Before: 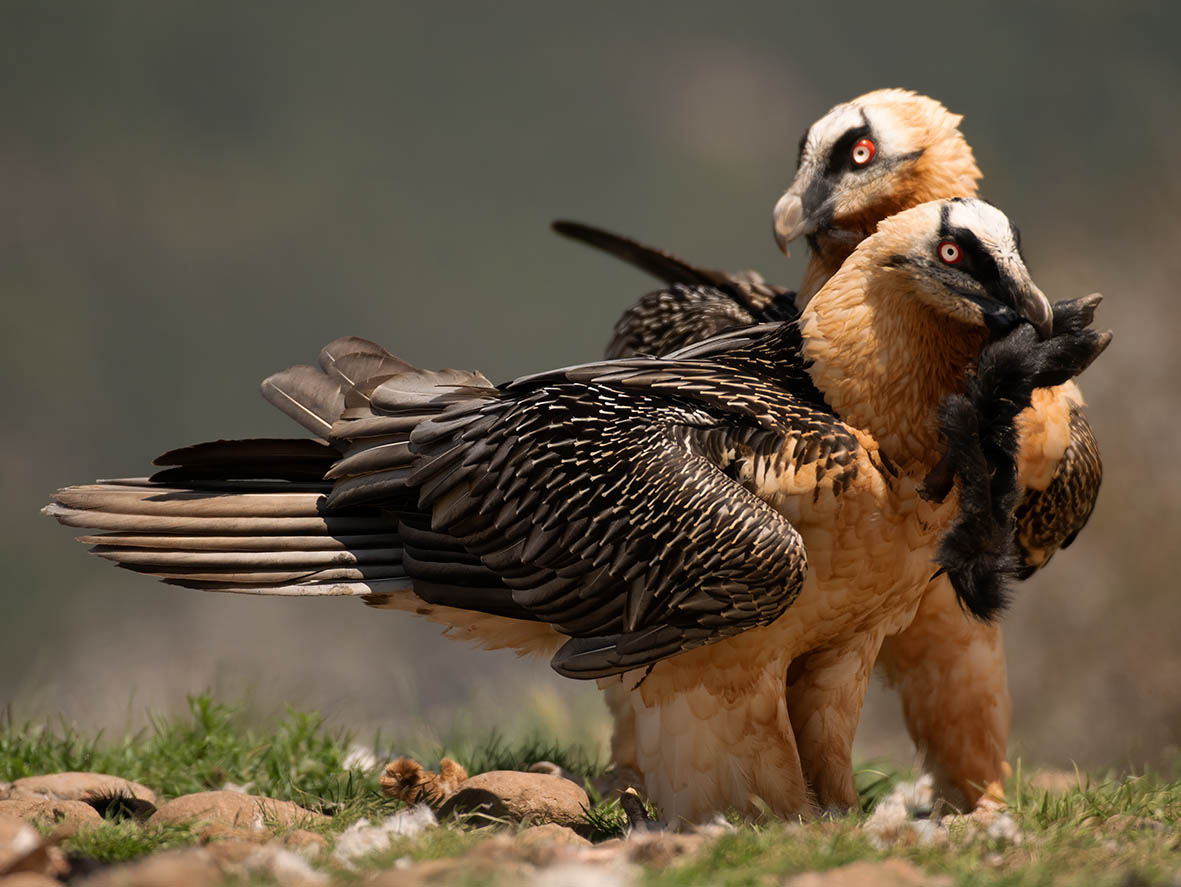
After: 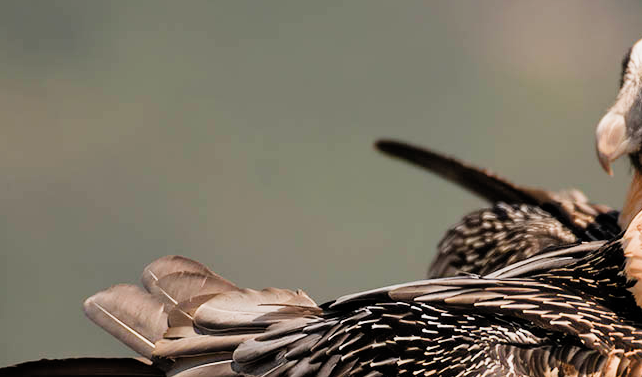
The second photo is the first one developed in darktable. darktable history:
filmic rgb: black relative exposure -7.65 EV, white relative exposure 4.56 EV, hardness 3.61, color science v4 (2020)
exposure: black level correction 0, exposure 1.098 EV, compensate exposure bias true, compensate highlight preservation false
crop: left 15.017%, top 9.134%, right 30.604%, bottom 48.332%
